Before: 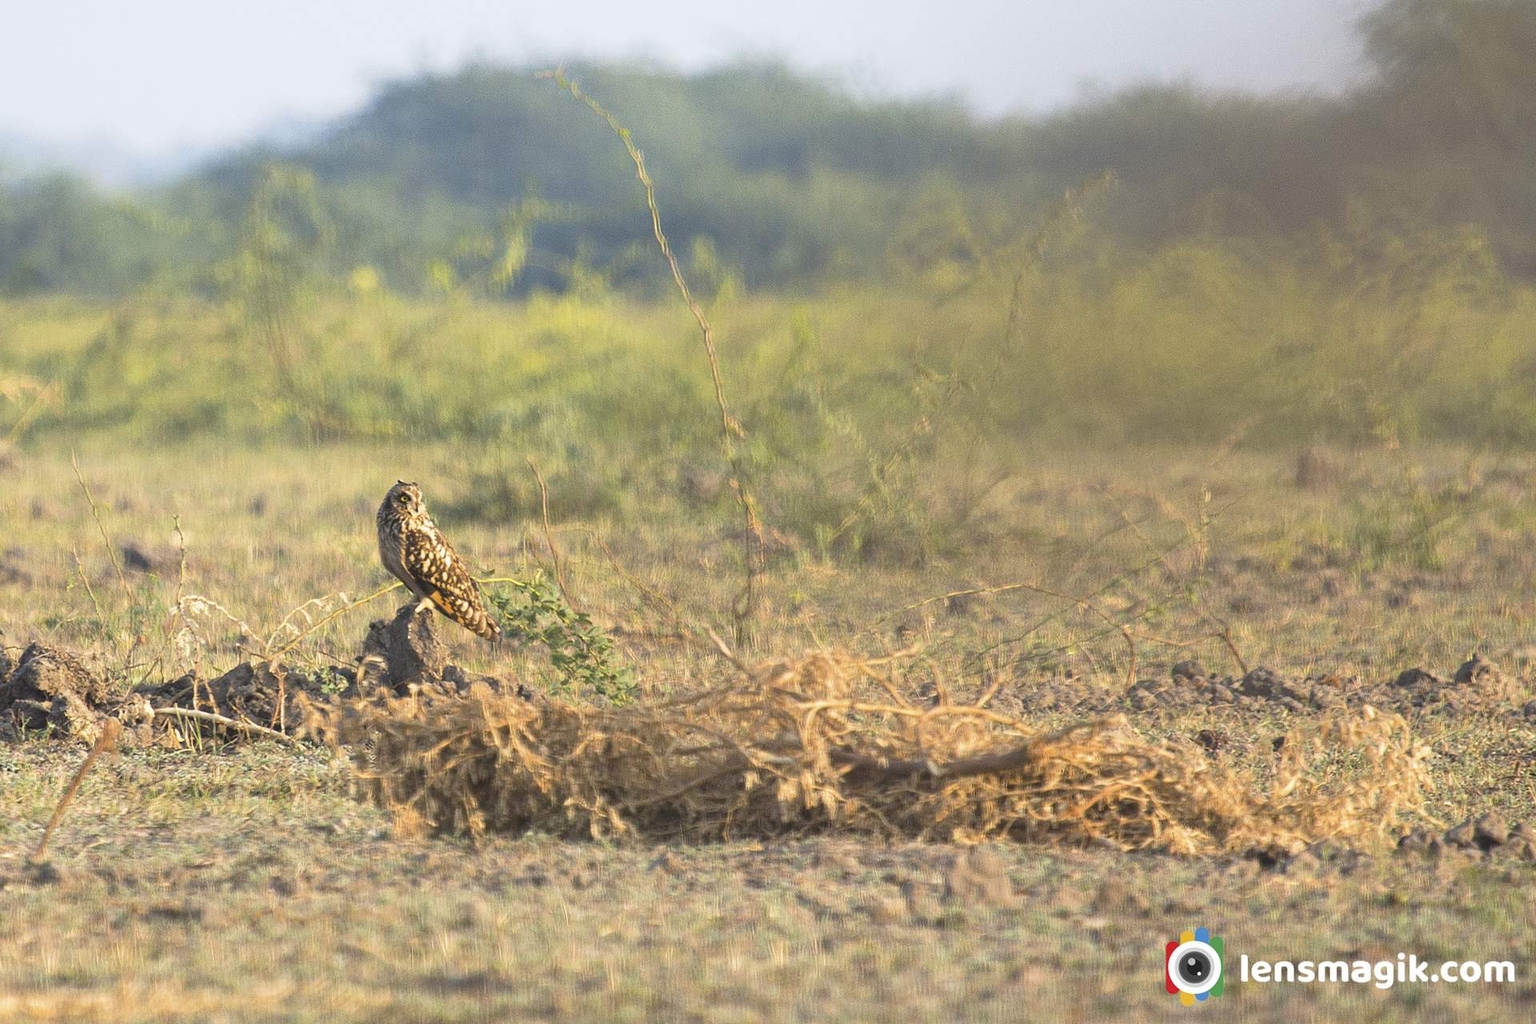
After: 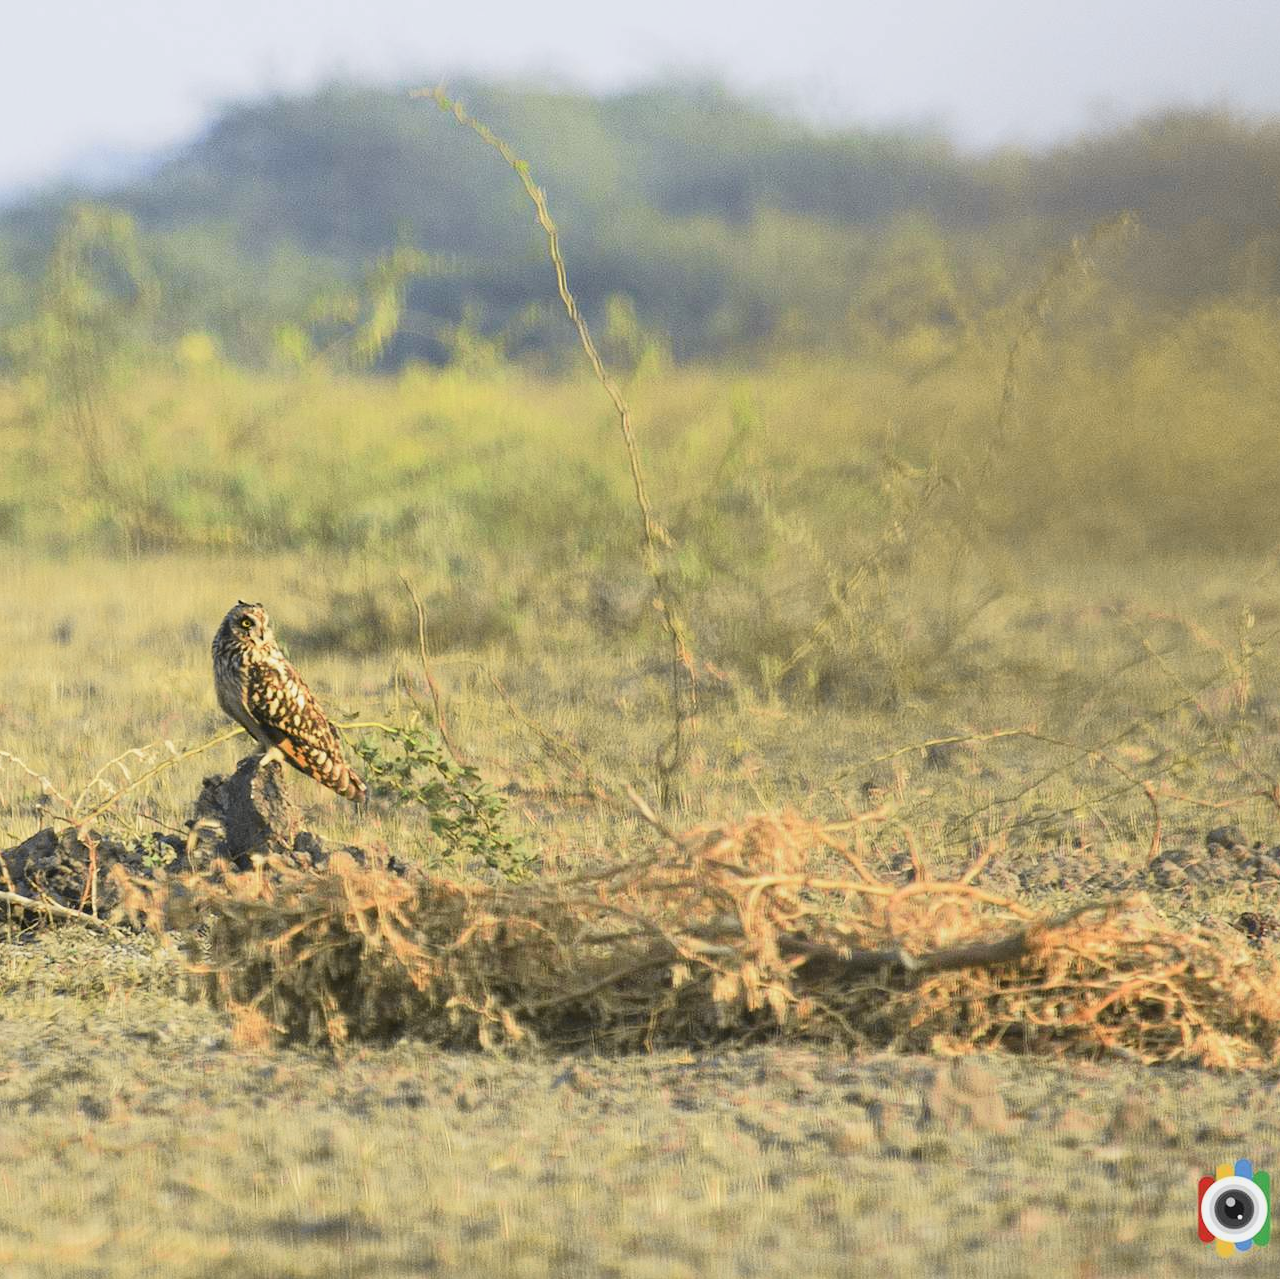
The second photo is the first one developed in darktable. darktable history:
crop and rotate: left 13.537%, right 19.796%
exposure: exposure -0.21 EV, compensate highlight preservation false
tone curve: curves: ch0 [(0, 0.018) (0.061, 0.041) (0.205, 0.191) (0.289, 0.292) (0.39, 0.424) (0.493, 0.551) (0.666, 0.743) (0.795, 0.841) (1, 0.998)]; ch1 [(0, 0) (0.385, 0.343) (0.439, 0.415) (0.494, 0.498) (0.501, 0.501) (0.51, 0.496) (0.548, 0.554) (0.586, 0.61) (0.684, 0.658) (0.783, 0.804) (1, 1)]; ch2 [(0, 0) (0.304, 0.31) (0.403, 0.399) (0.441, 0.428) (0.47, 0.469) (0.498, 0.496) (0.524, 0.538) (0.566, 0.588) (0.648, 0.665) (0.697, 0.699) (1, 1)], color space Lab, independent channels, preserve colors none
